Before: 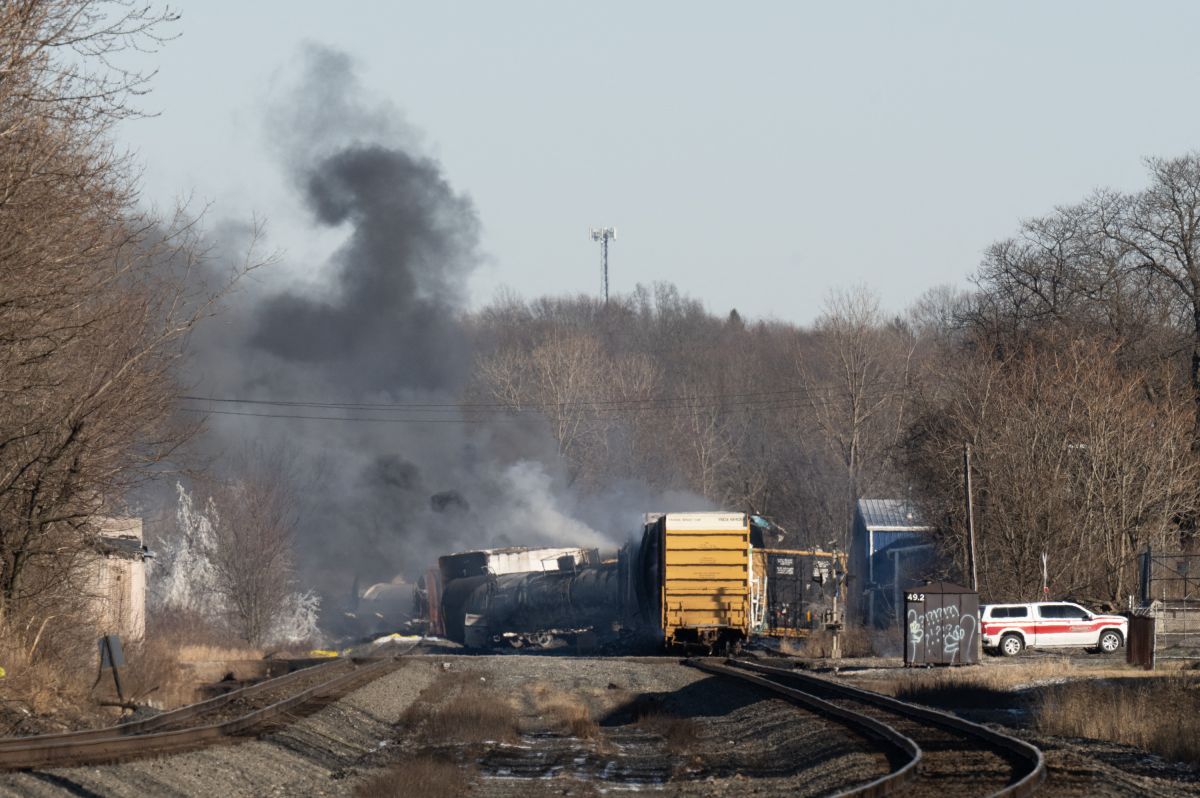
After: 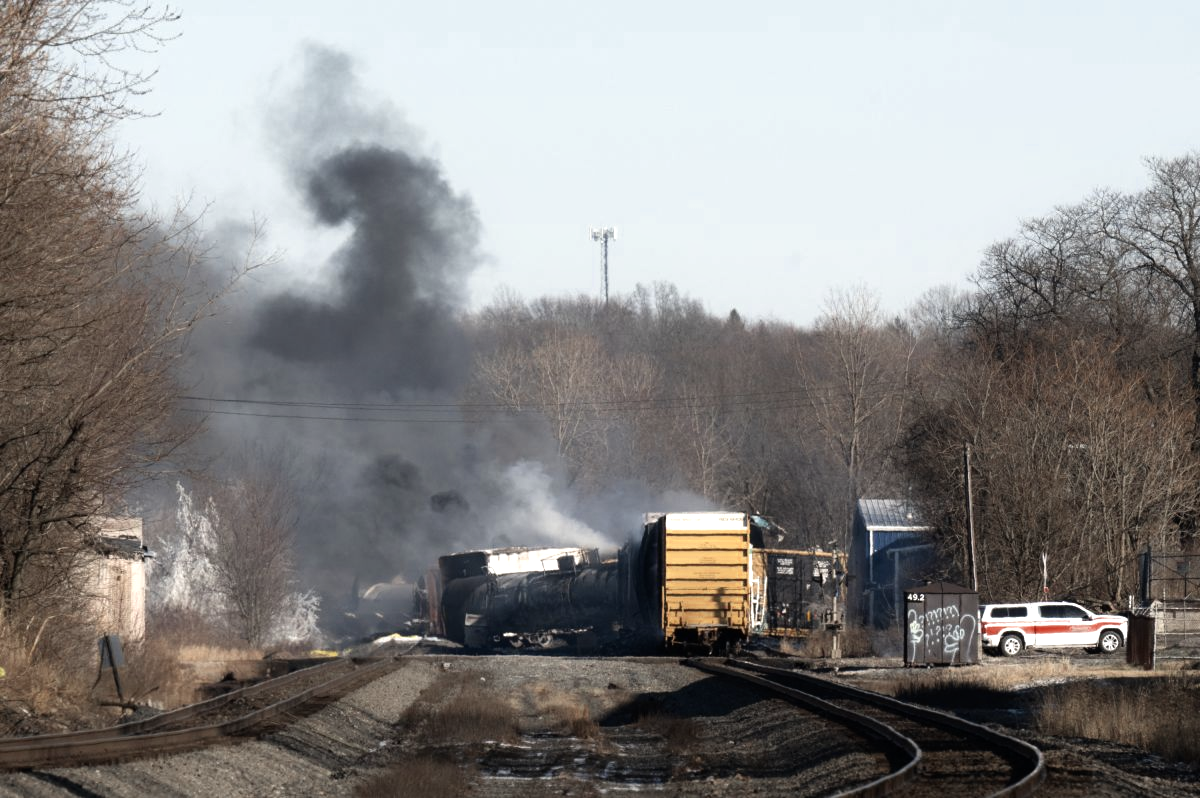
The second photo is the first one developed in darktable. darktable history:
tone equalizer: -8 EV -0.765 EV, -7 EV -0.698 EV, -6 EV -0.626 EV, -5 EV -0.384 EV, -3 EV 0.365 EV, -2 EV 0.6 EV, -1 EV 0.693 EV, +0 EV 0.751 EV, smoothing diameter 2.16%, edges refinement/feathering 19.33, mask exposure compensation -1.57 EV, filter diffusion 5
color zones: curves: ch0 [(0, 0.5) (0.125, 0.4) (0.25, 0.5) (0.375, 0.4) (0.5, 0.4) (0.625, 0.35) (0.75, 0.35) (0.875, 0.5)]; ch1 [(0, 0.35) (0.125, 0.45) (0.25, 0.35) (0.375, 0.35) (0.5, 0.35) (0.625, 0.35) (0.75, 0.45) (0.875, 0.35)]; ch2 [(0, 0.6) (0.125, 0.5) (0.25, 0.5) (0.375, 0.6) (0.5, 0.6) (0.625, 0.5) (0.75, 0.5) (0.875, 0.5)]
